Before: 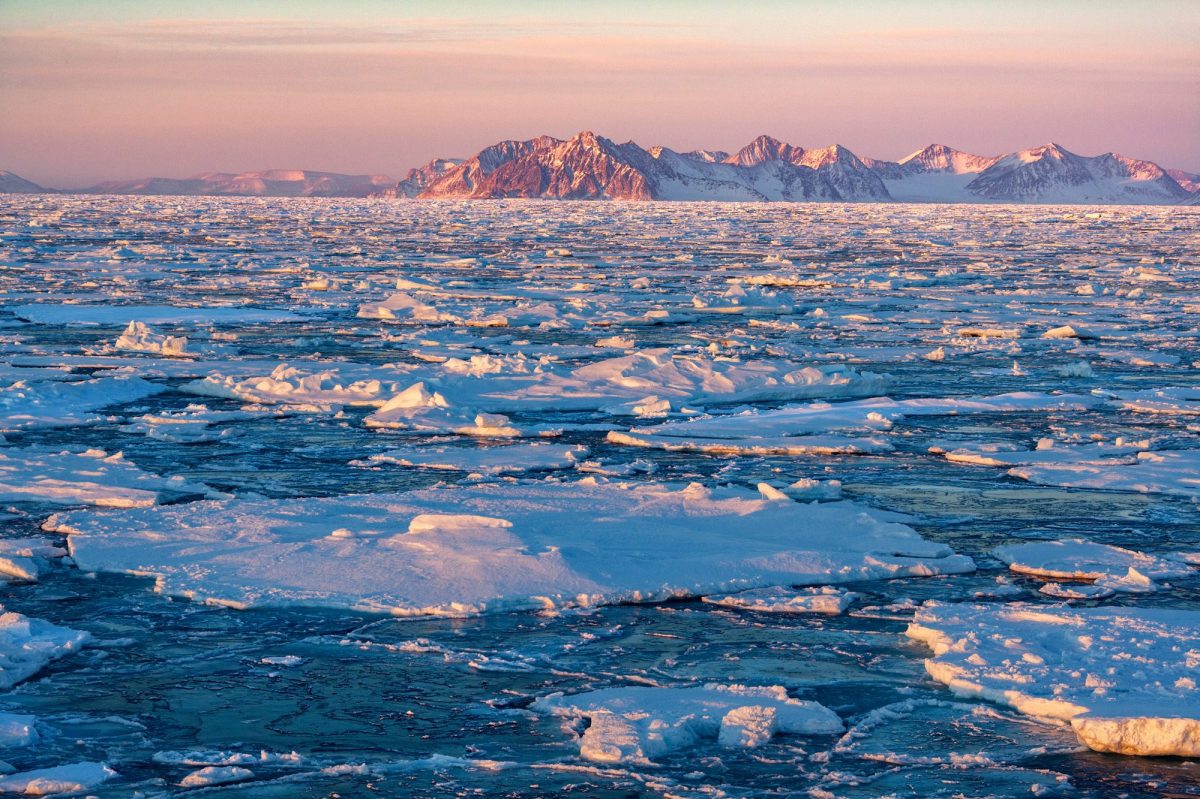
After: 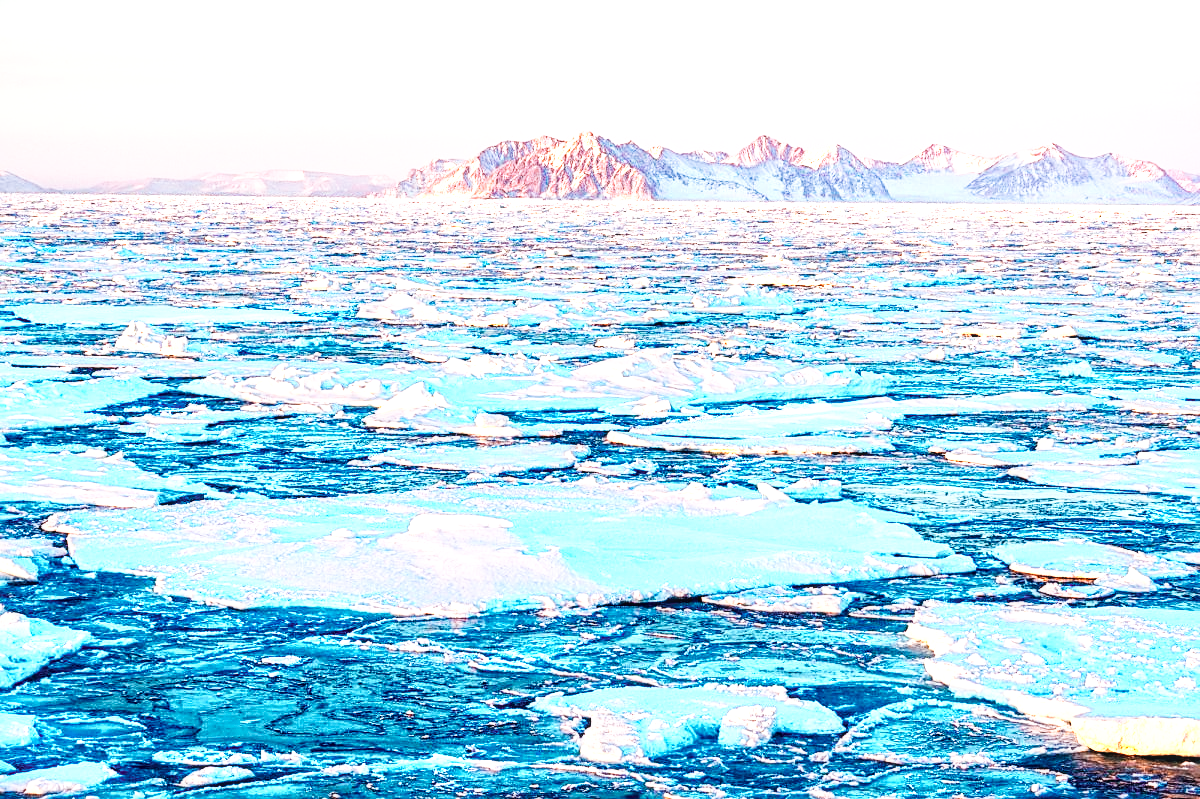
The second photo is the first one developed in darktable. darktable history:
local contrast: on, module defaults
sharpen: on, module defaults
color zones: curves: ch0 [(0.018, 0.548) (0.197, 0.654) (0.425, 0.447) (0.605, 0.658) (0.732, 0.579)]; ch1 [(0.105, 0.531) (0.224, 0.531) (0.386, 0.39) (0.618, 0.456) (0.732, 0.456) (0.956, 0.421)]; ch2 [(0.039, 0.583) (0.215, 0.465) (0.399, 0.544) (0.465, 0.548) (0.614, 0.447) (0.724, 0.43) (0.882, 0.623) (0.956, 0.632)]
base curve: curves: ch0 [(0, 0) (0.007, 0.004) (0.027, 0.03) (0.046, 0.07) (0.207, 0.54) (0.442, 0.872) (0.673, 0.972) (1, 1)], preserve colors none
exposure: exposure 0.781 EV, compensate highlight preservation false
